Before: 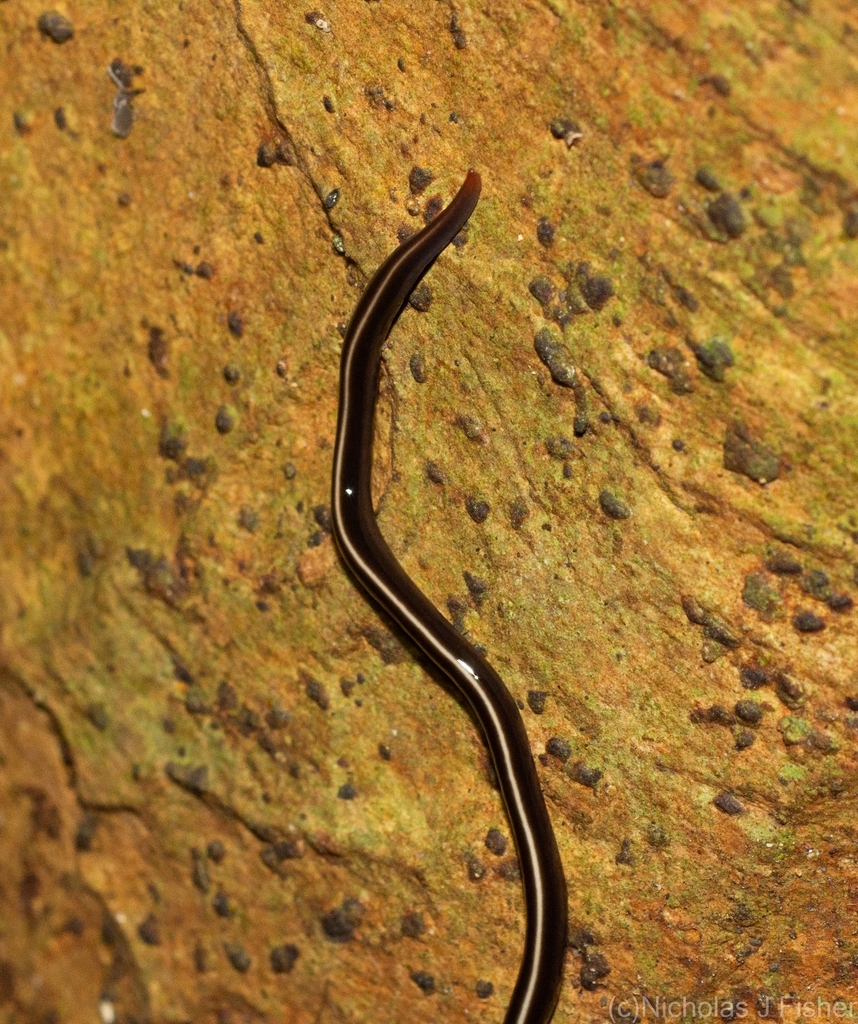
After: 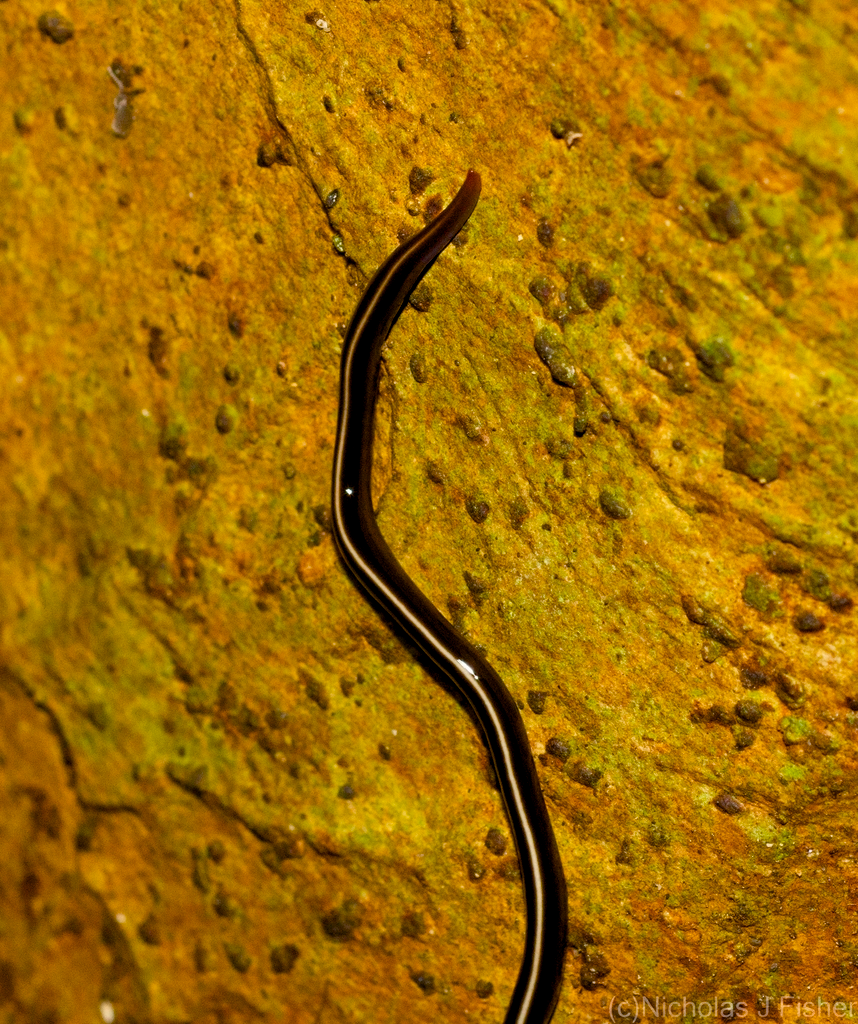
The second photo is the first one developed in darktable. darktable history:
color balance rgb: global offset › luminance -0.506%, linear chroma grading › global chroma 14.996%, perceptual saturation grading › global saturation 34.61%, perceptual saturation grading › highlights -24.764%, perceptual saturation grading › shadows 49.268%
